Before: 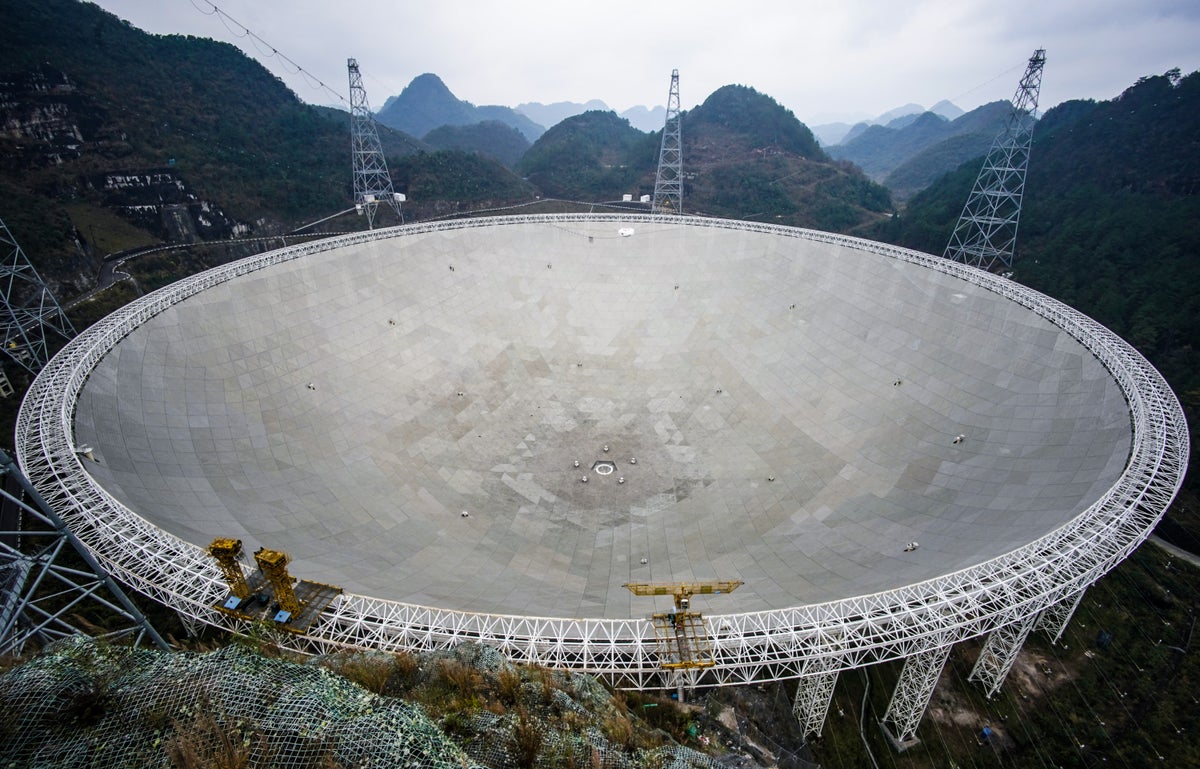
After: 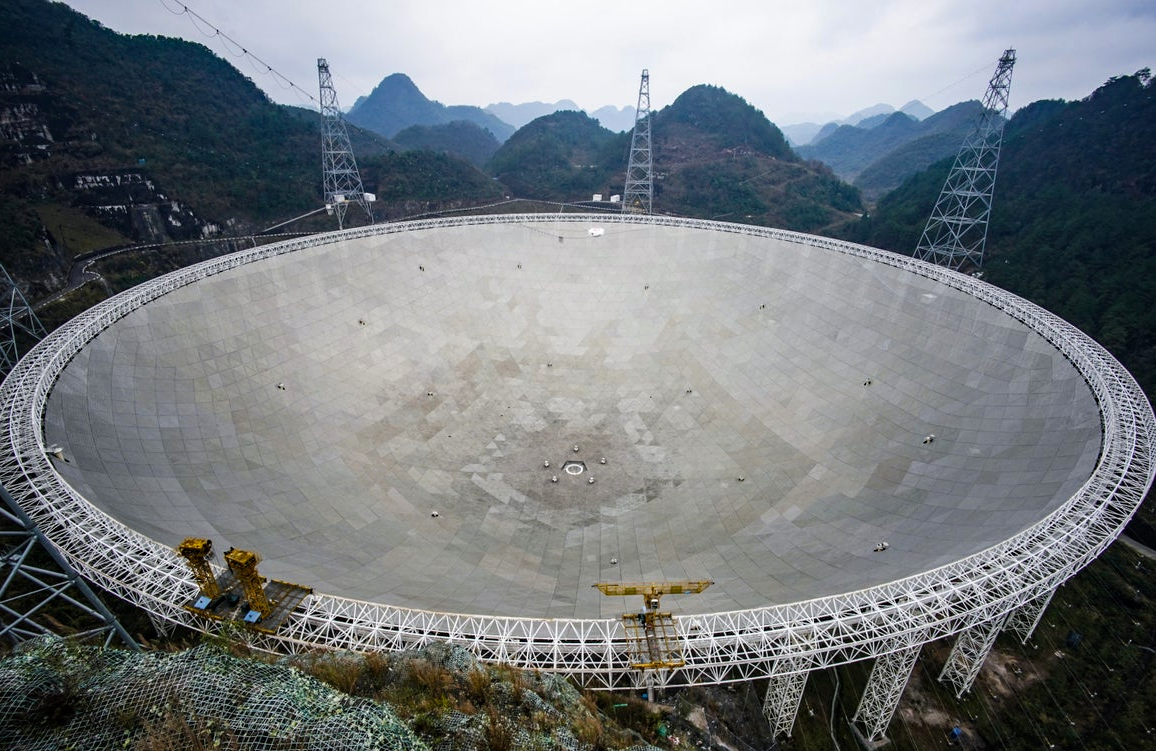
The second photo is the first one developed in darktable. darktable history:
crop and rotate: left 2.536%, right 1.107%, bottom 2.246%
haze removal: compatibility mode true, adaptive false
